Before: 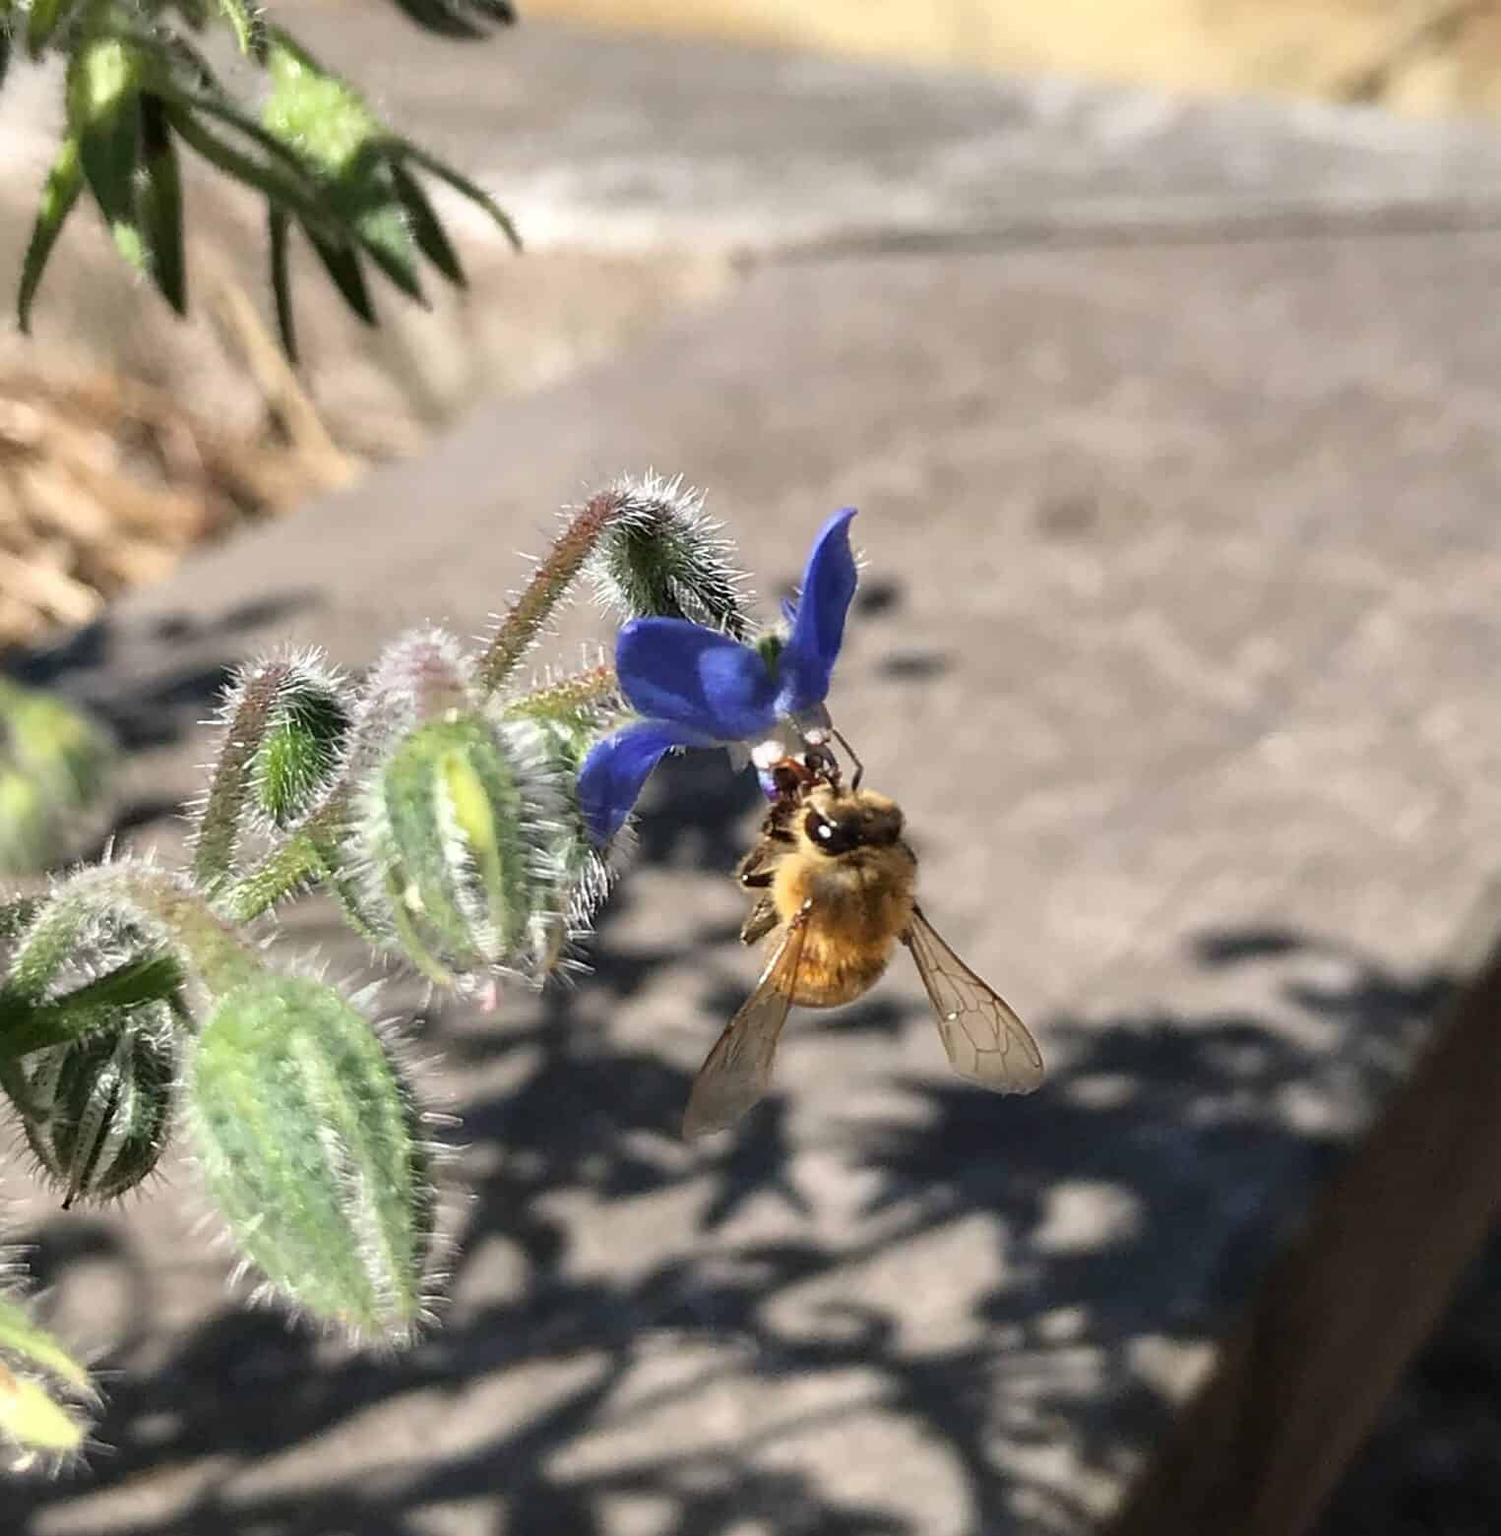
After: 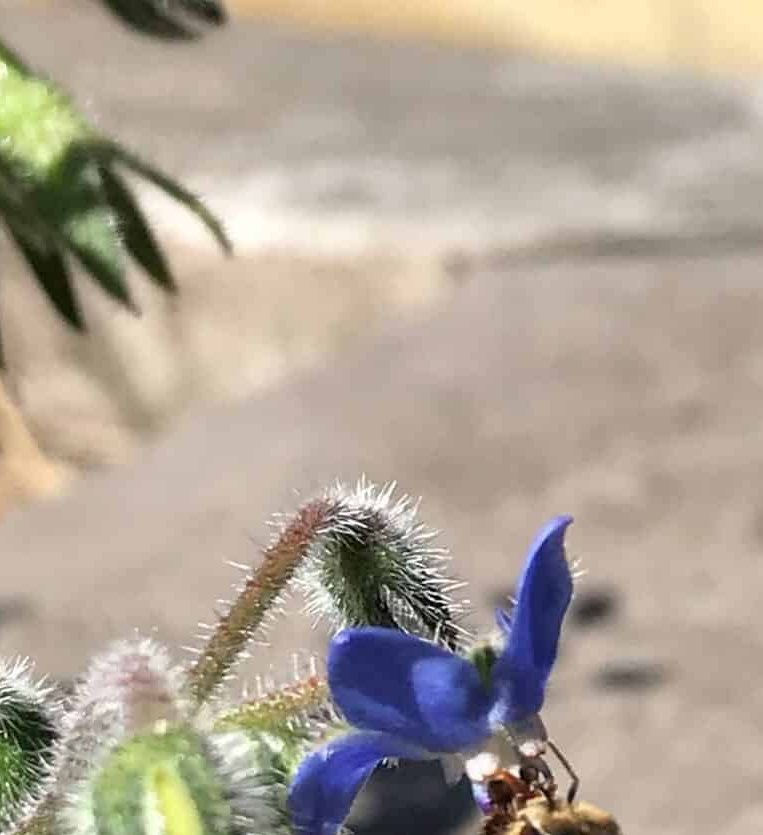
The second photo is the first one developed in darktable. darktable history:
crop: left 19.556%, right 30.401%, bottom 46.458%
exposure: compensate highlight preservation false
